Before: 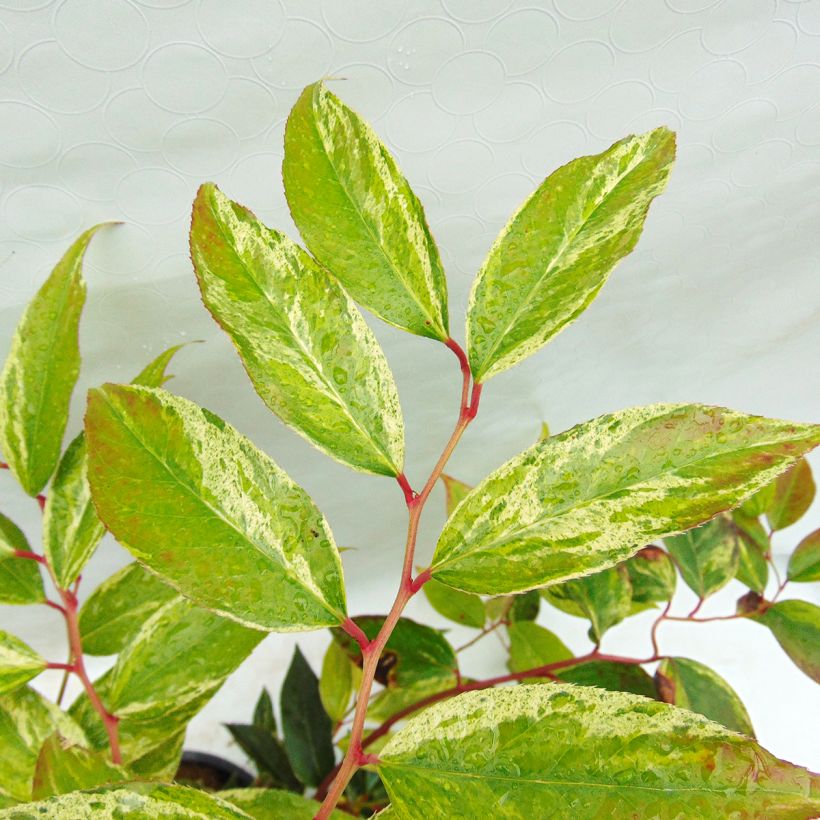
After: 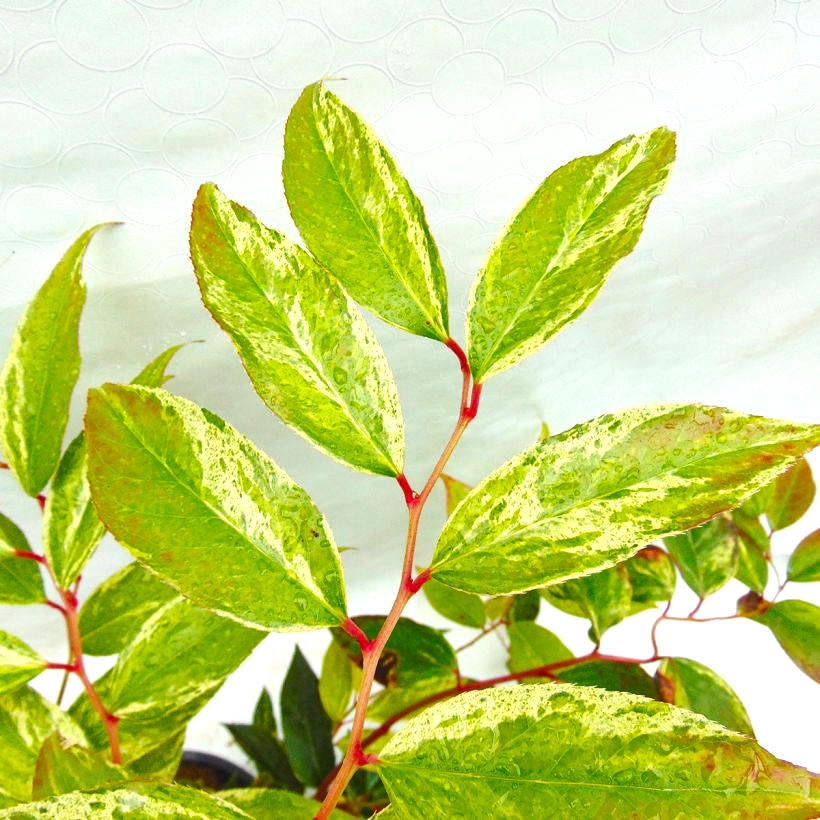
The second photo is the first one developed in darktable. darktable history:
local contrast: mode bilateral grid, contrast 21, coarseness 50, detail 119%, midtone range 0.2
color balance rgb: global offset › luminance 0.477%, global offset › hue 56.56°, perceptual saturation grading › global saturation 20%, perceptual saturation grading › highlights -14.442%, perceptual saturation grading › shadows 49.575%, perceptual brilliance grading › global brilliance 10.979%, global vibrance 9.622%
